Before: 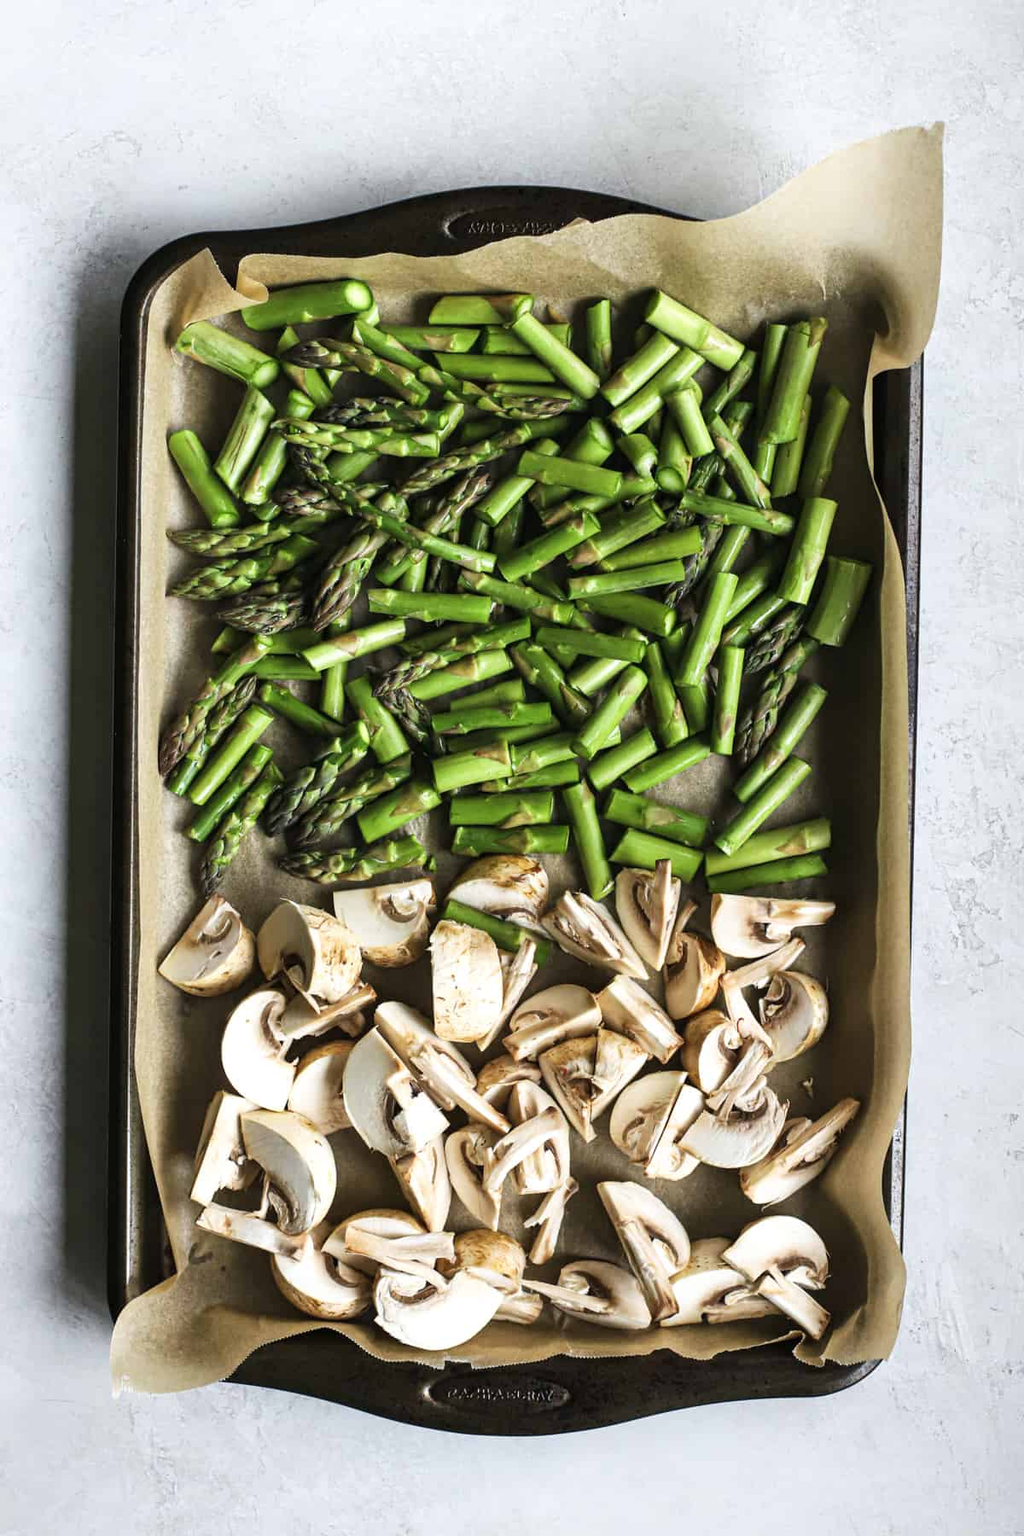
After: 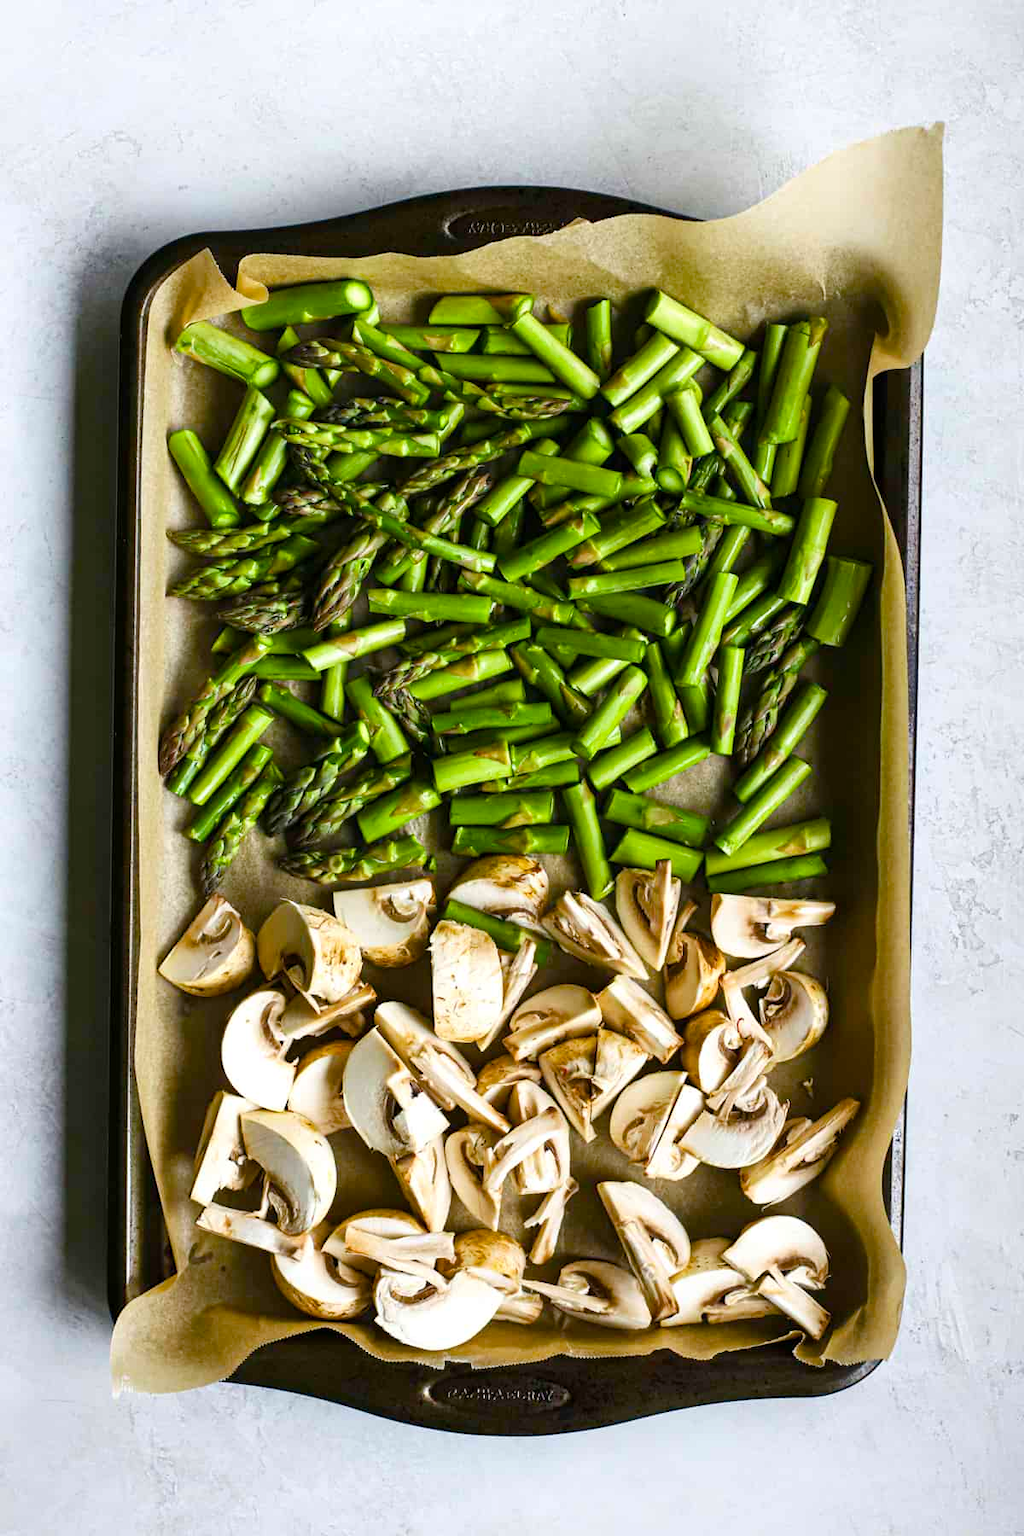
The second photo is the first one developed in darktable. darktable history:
exposure: black level correction 0.001, compensate highlight preservation false
color balance rgb: perceptual saturation grading › global saturation 20%, perceptual saturation grading › highlights -25%, perceptual saturation grading › shadows 25%, global vibrance 50%
